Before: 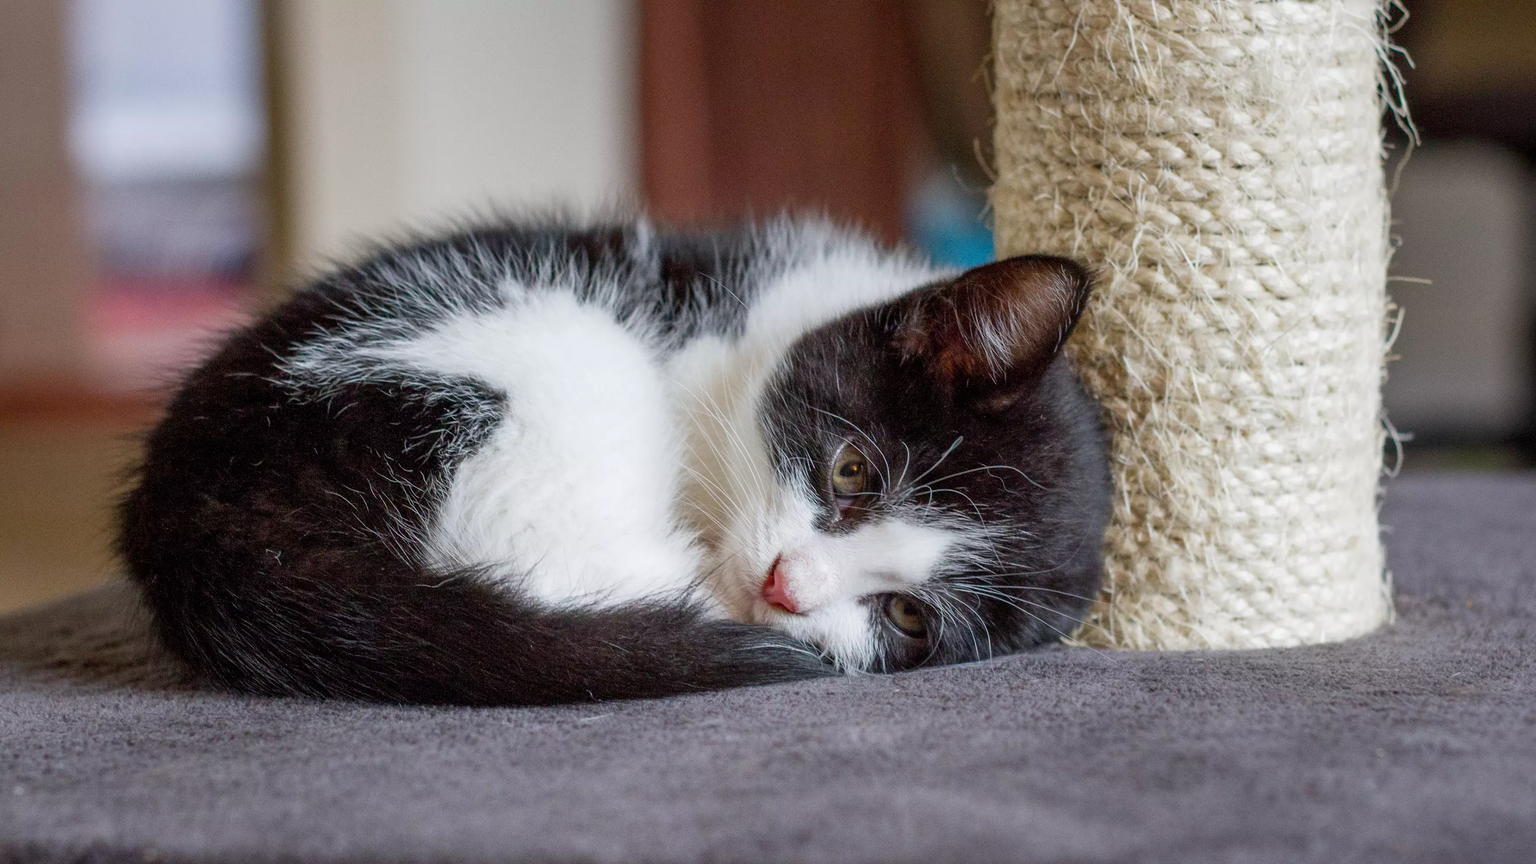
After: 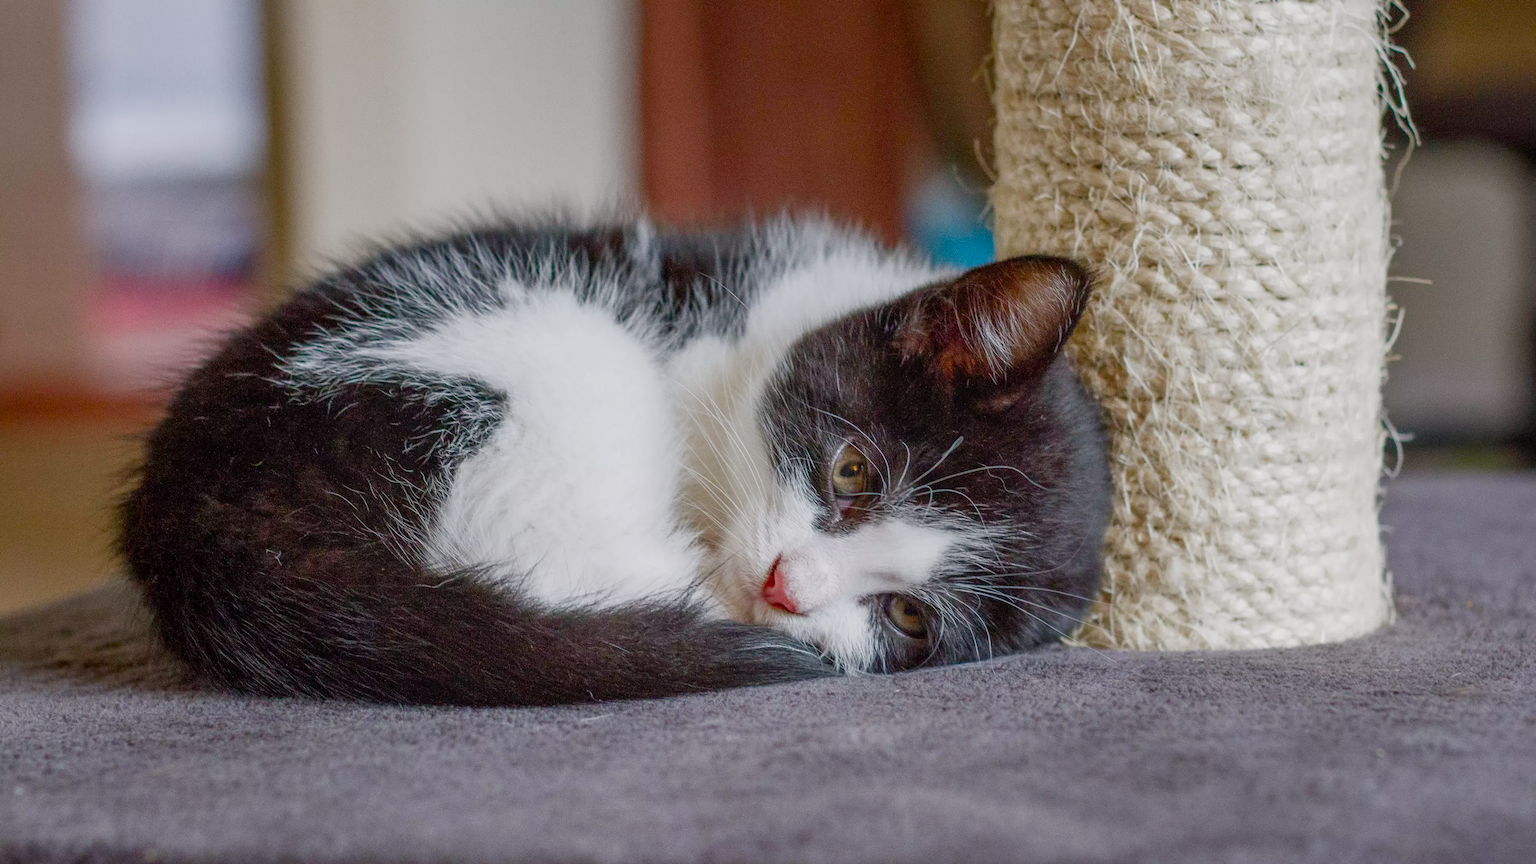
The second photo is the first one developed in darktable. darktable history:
color balance rgb: shadows lift › chroma 1%, shadows lift › hue 113°, highlights gain › chroma 0.2%, highlights gain › hue 333°, perceptual saturation grading › global saturation 20%, perceptual saturation grading › highlights -50%, perceptual saturation grading › shadows 25%, contrast -10%
local contrast: detail 110%
